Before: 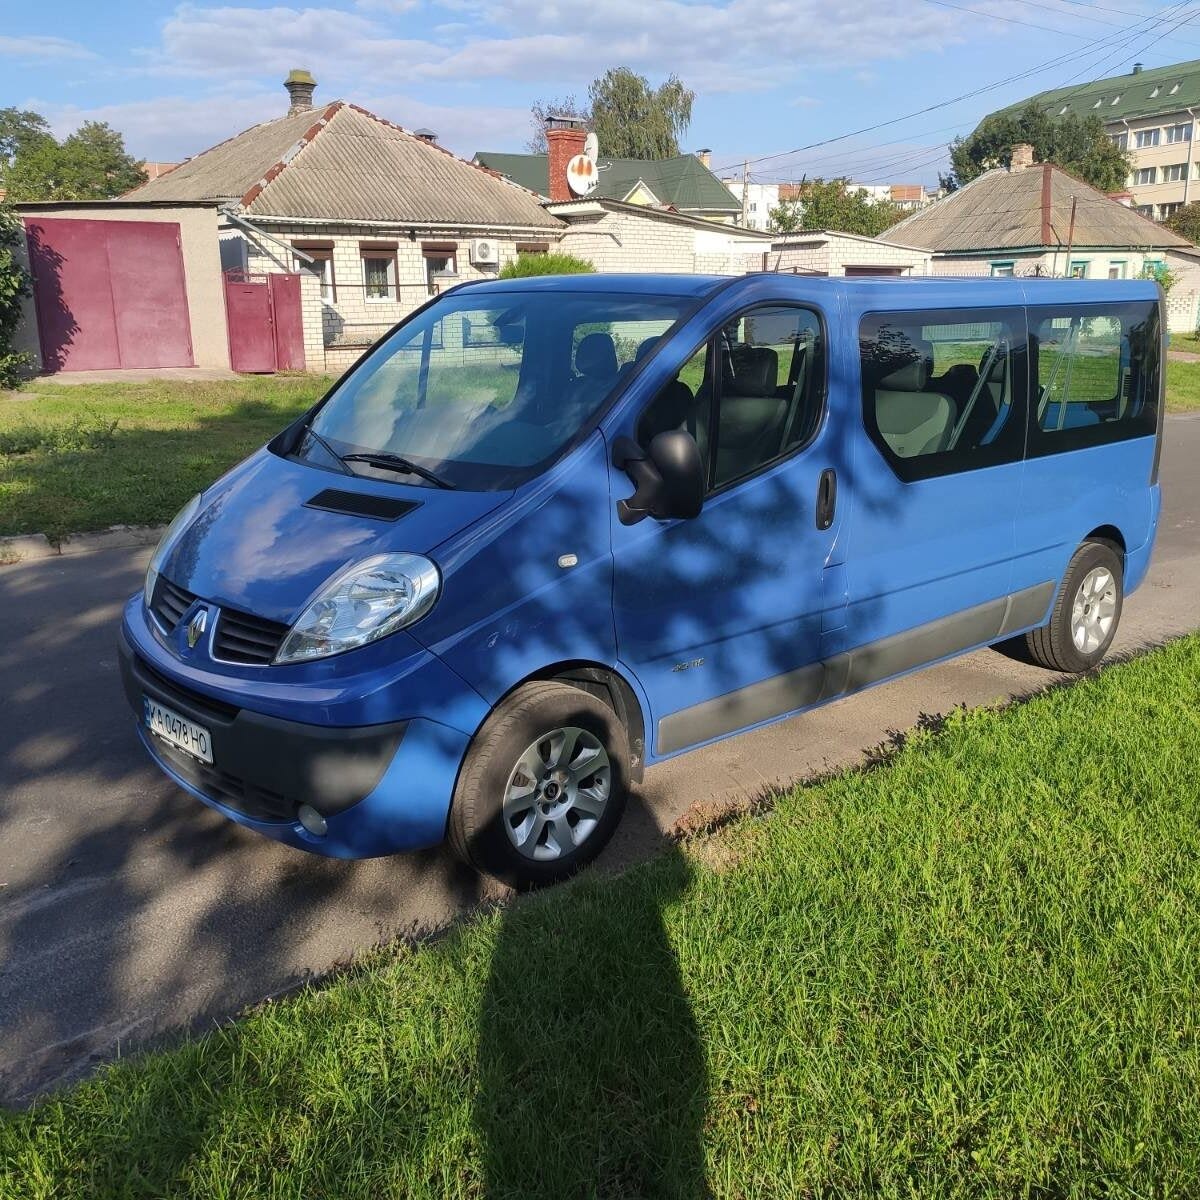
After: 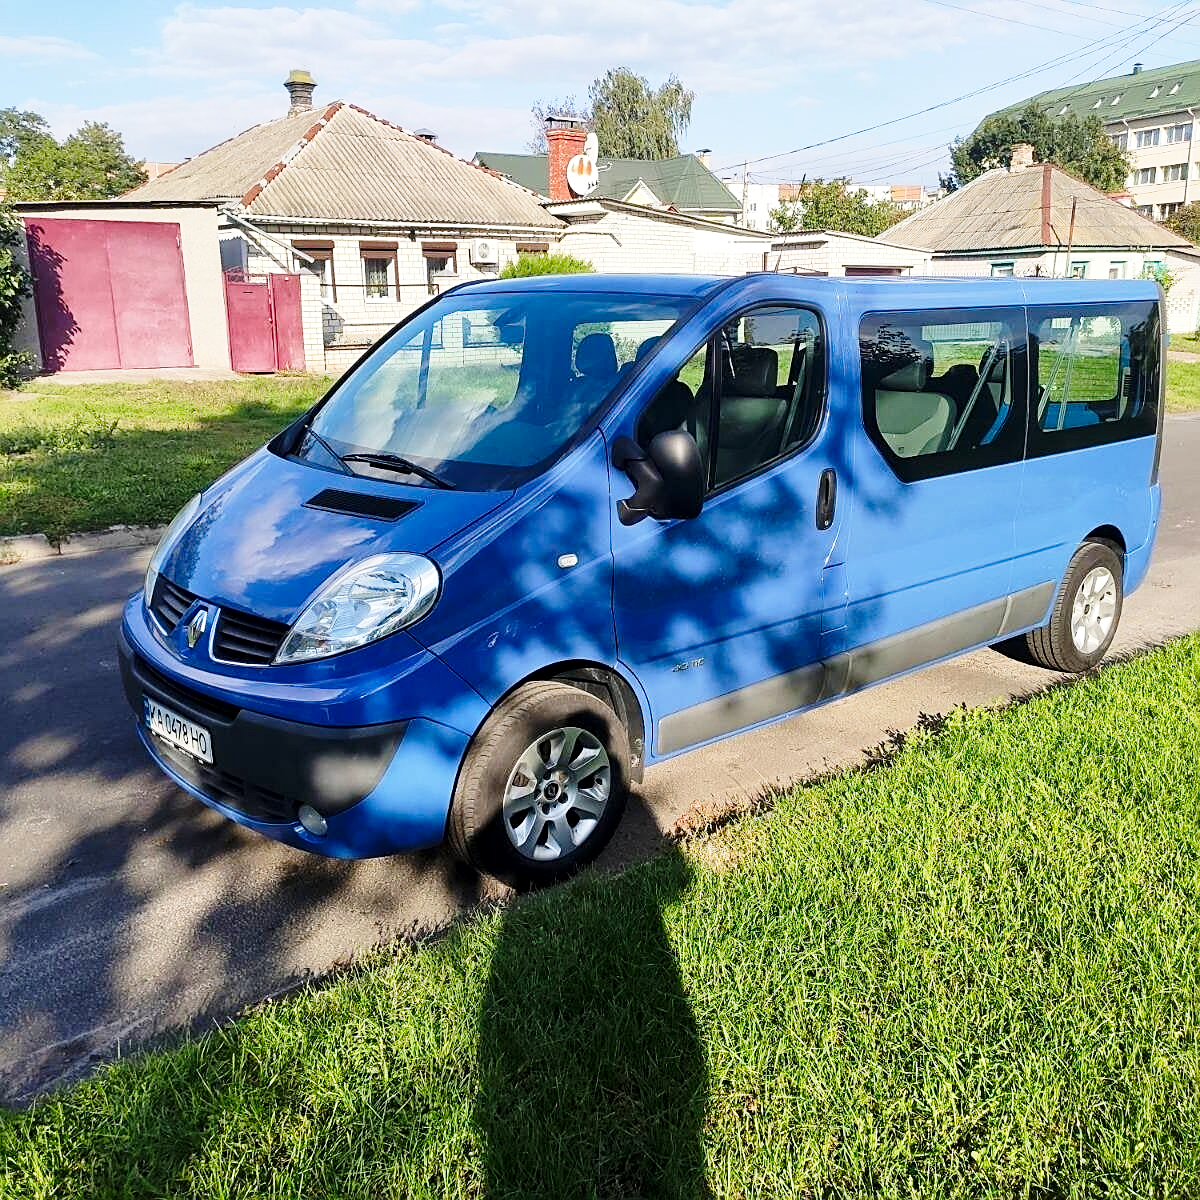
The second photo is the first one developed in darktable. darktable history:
sharpen: on, module defaults
exposure: black level correction 0.004, exposure 0.016 EV, compensate exposure bias true, compensate highlight preservation false
base curve: curves: ch0 [(0, 0) (0.028, 0.03) (0.121, 0.232) (0.46, 0.748) (0.859, 0.968) (1, 1)], preserve colors none
